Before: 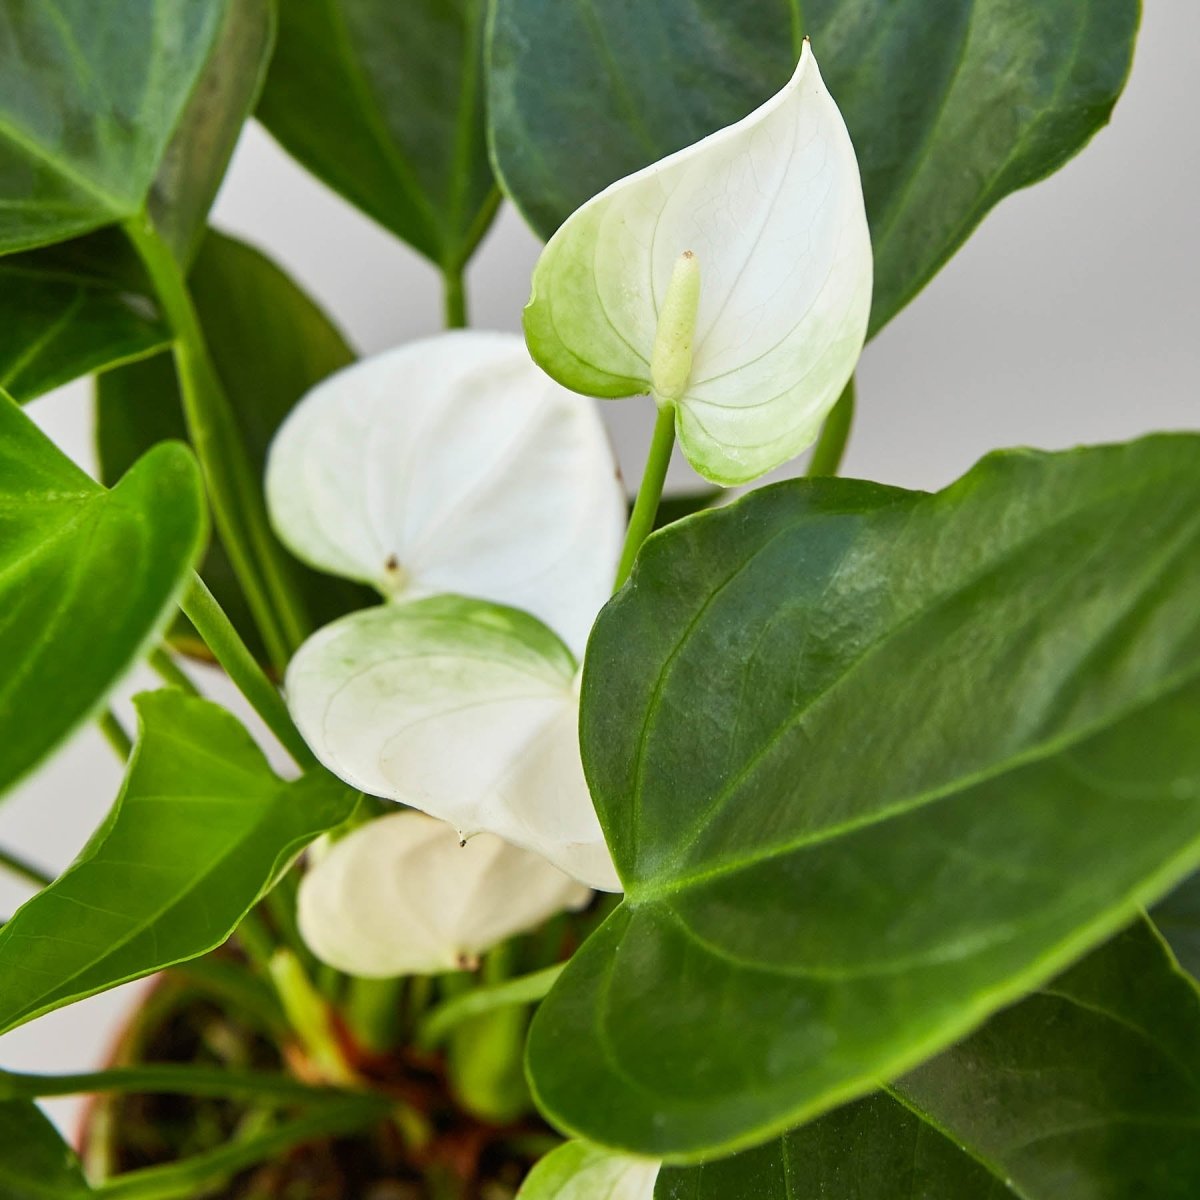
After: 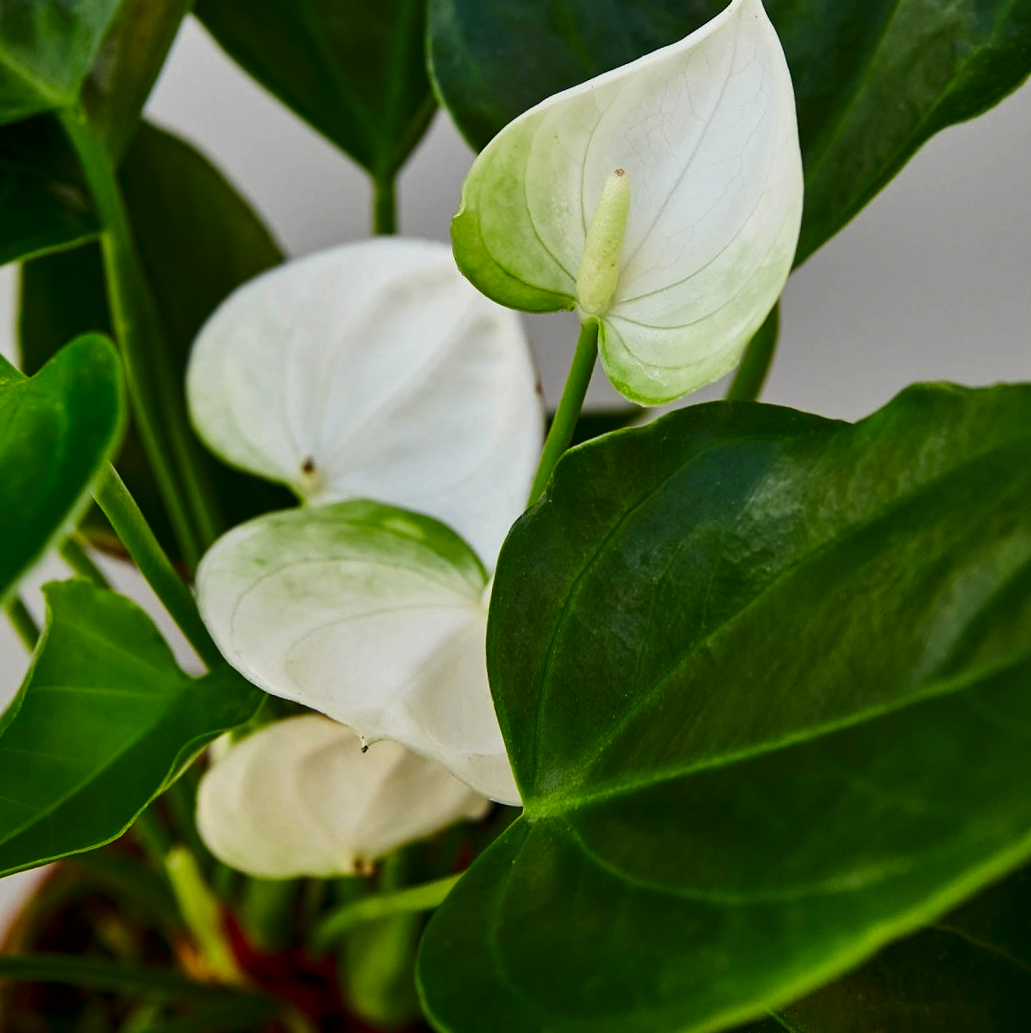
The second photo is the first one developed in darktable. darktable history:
contrast brightness saturation: contrast 0.098, brightness -0.275, saturation 0.136
exposure: exposure -0.156 EV, compensate highlight preservation false
crop and rotate: angle -2.91°, left 5.098%, top 5.18%, right 4.7%, bottom 4.41%
